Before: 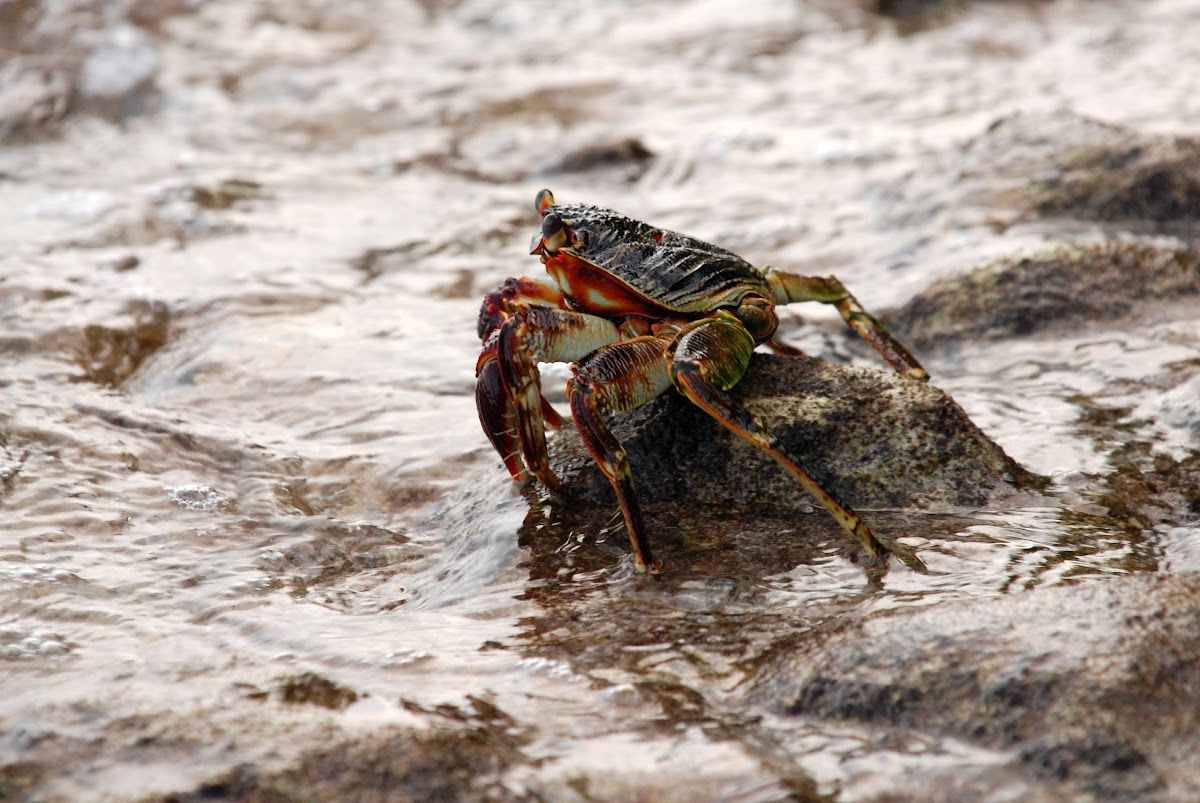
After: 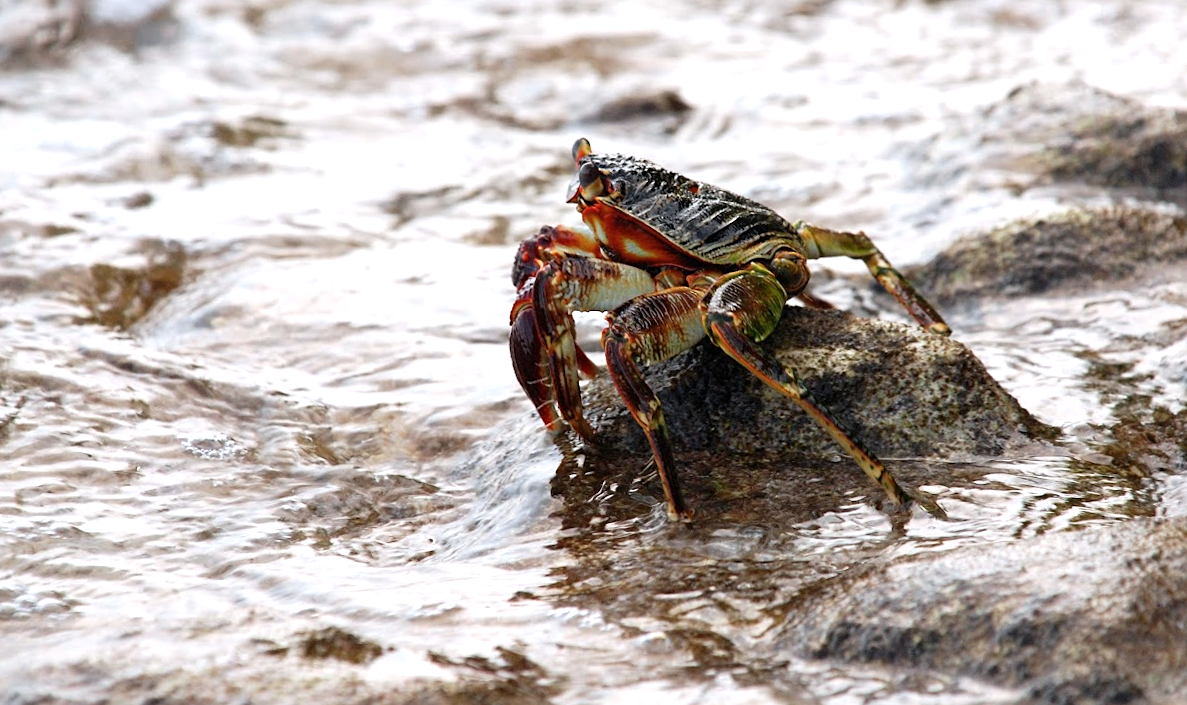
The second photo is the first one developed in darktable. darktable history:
rotate and perspective: rotation 0.679°, lens shift (horizontal) 0.136, crop left 0.009, crop right 0.991, crop top 0.078, crop bottom 0.95
exposure: exposure 0.4 EV, compensate highlight preservation false
crop and rotate: top 2.479%, bottom 3.018%
white balance: red 0.976, blue 1.04
sharpen: amount 0.2
color balance rgb: global vibrance 10%
